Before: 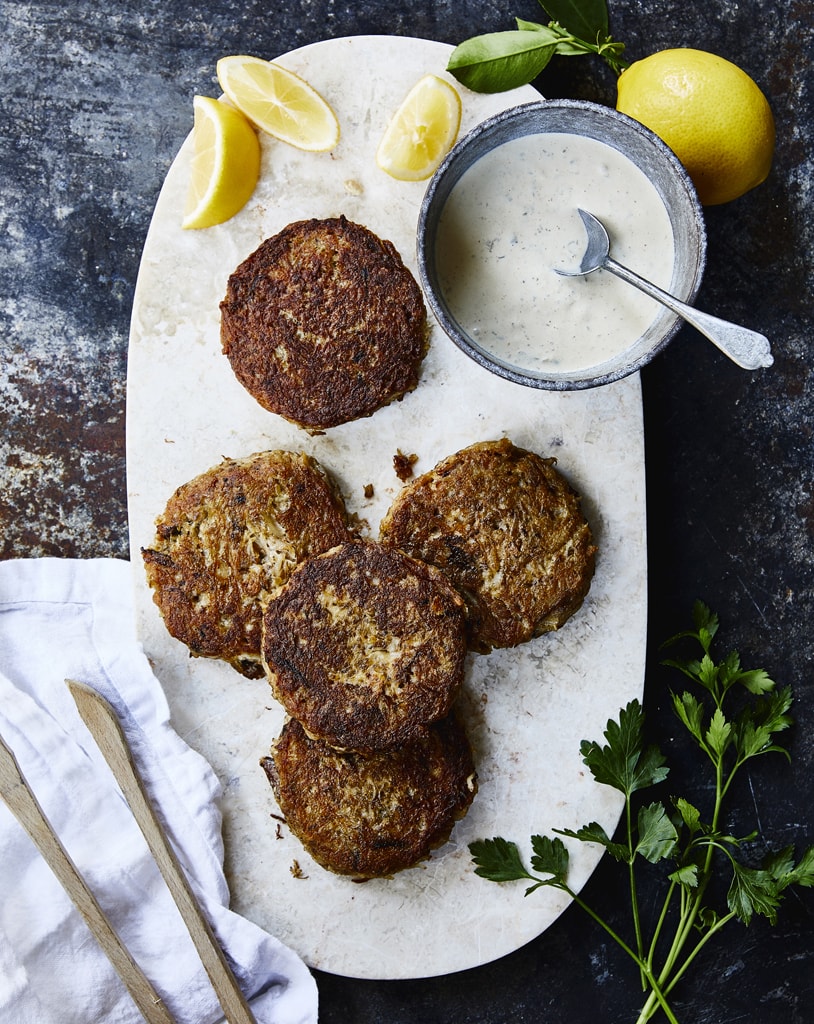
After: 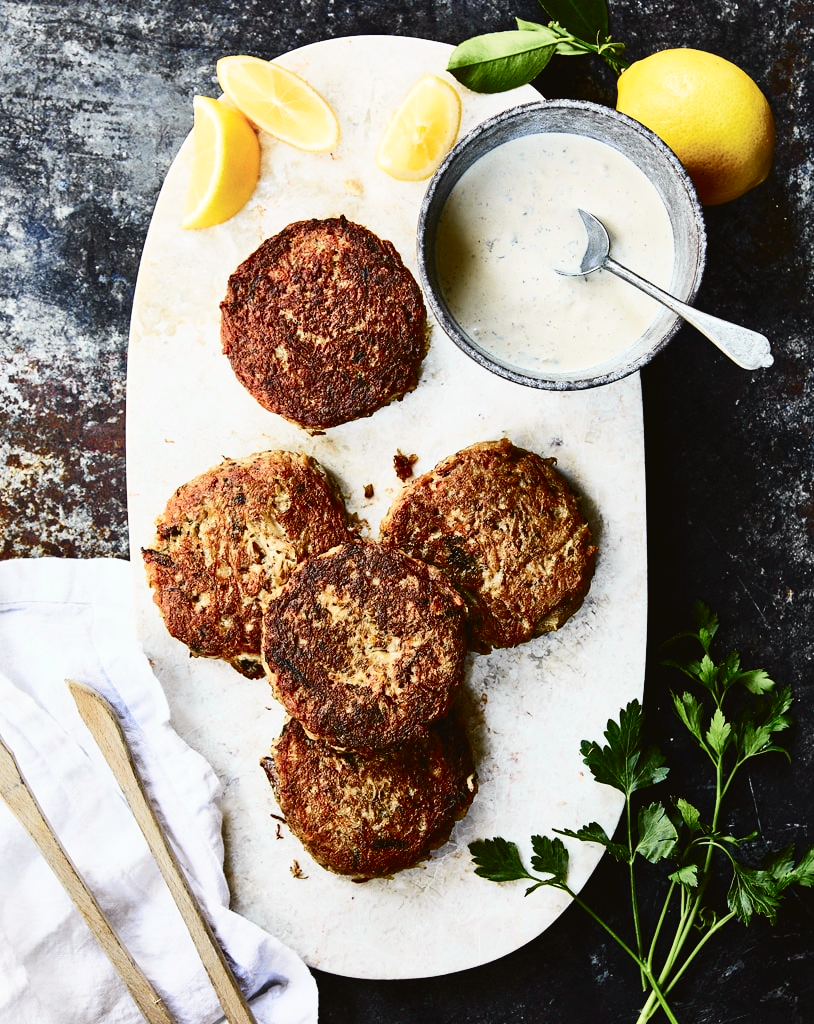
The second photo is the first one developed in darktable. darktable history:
tone curve: curves: ch0 [(0, 0.026) (0.184, 0.172) (0.391, 0.468) (0.446, 0.56) (0.605, 0.758) (0.831, 0.931) (0.992, 1)]; ch1 [(0, 0) (0.437, 0.447) (0.501, 0.502) (0.538, 0.539) (0.574, 0.589) (0.617, 0.64) (0.699, 0.749) (0.859, 0.919) (1, 1)]; ch2 [(0, 0) (0.33, 0.301) (0.421, 0.443) (0.447, 0.482) (0.499, 0.509) (0.538, 0.564) (0.585, 0.615) (0.664, 0.664) (1, 1)], color space Lab, independent channels, preserve colors none
